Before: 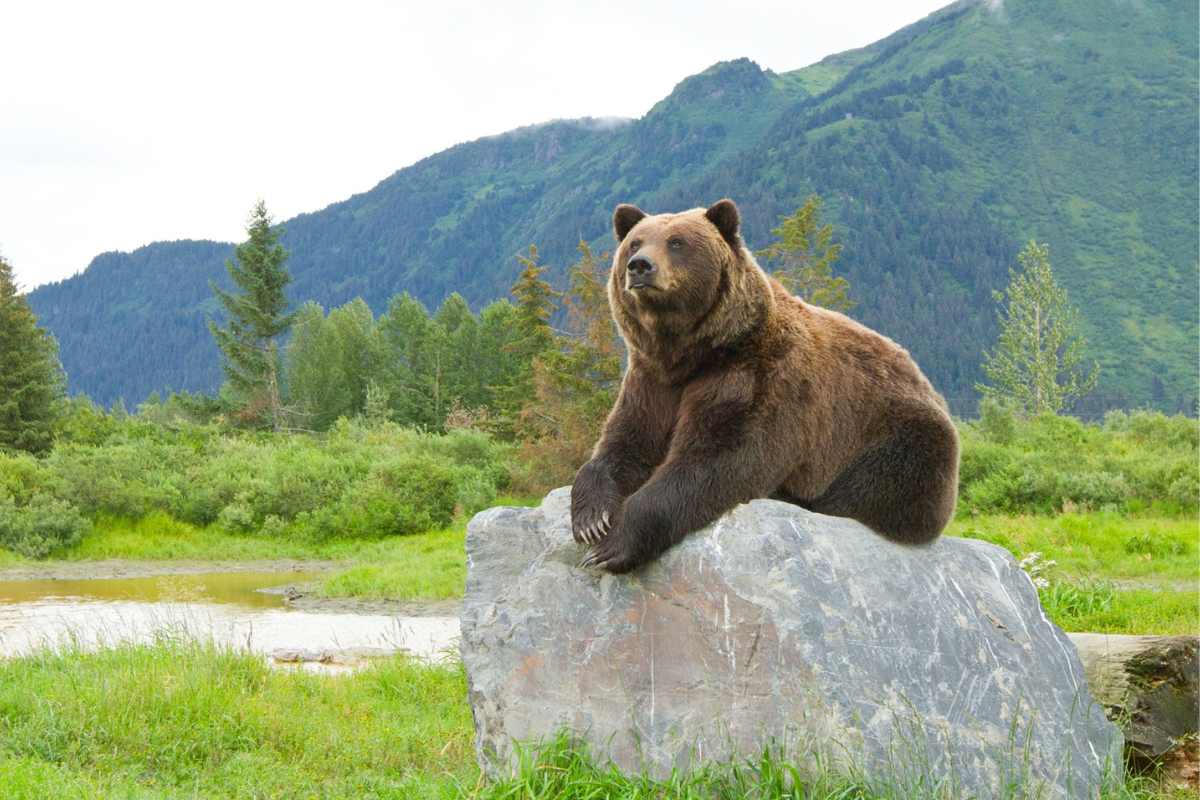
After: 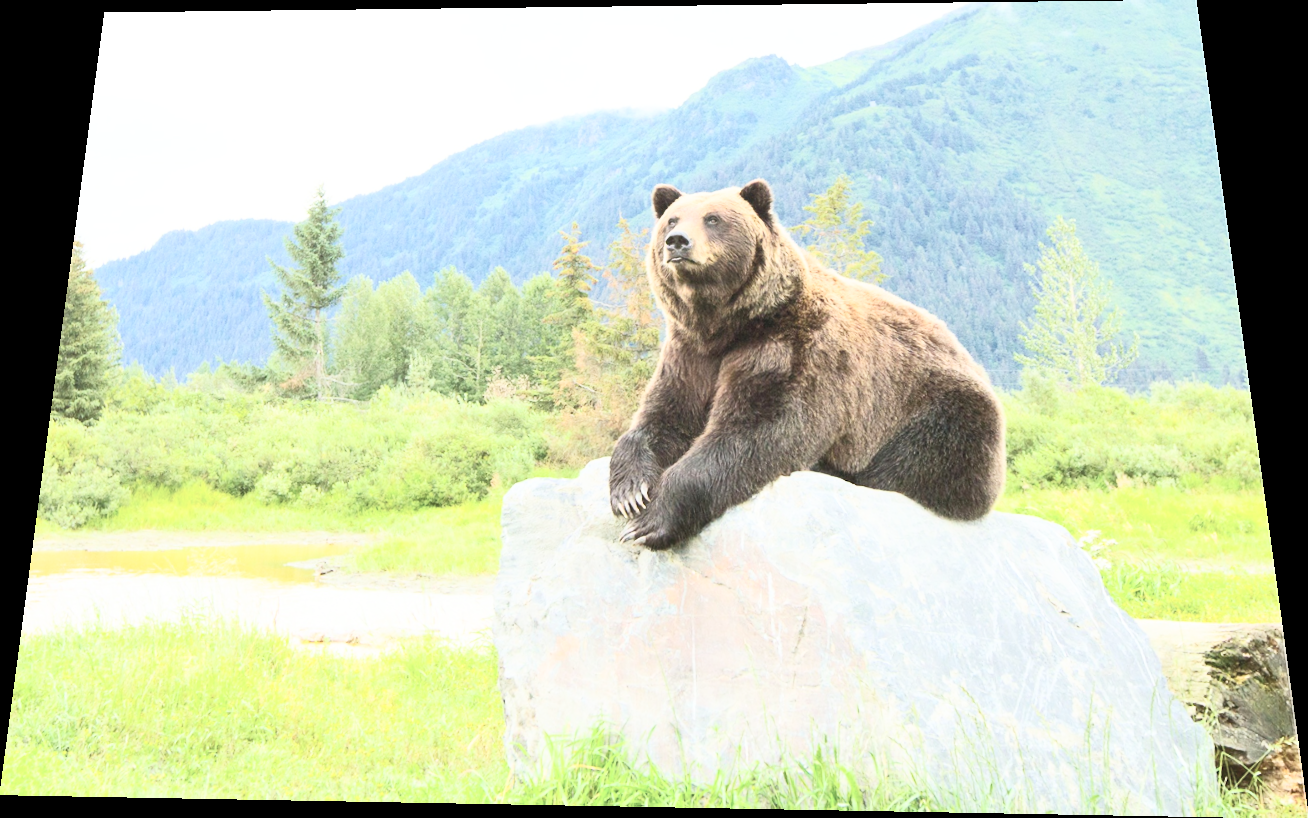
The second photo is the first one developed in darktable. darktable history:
contrast brightness saturation: contrast 0.43, brightness 0.56, saturation -0.19
base curve: curves: ch0 [(0, 0) (0.204, 0.334) (0.55, 0.733) (1, 1)], preserve colors none
rotate and perspective: rotation 0.128°, lens shift (vertical) -0.181, lens shift (horizontal) -0.044, shear 0.001, automatic cropping off
